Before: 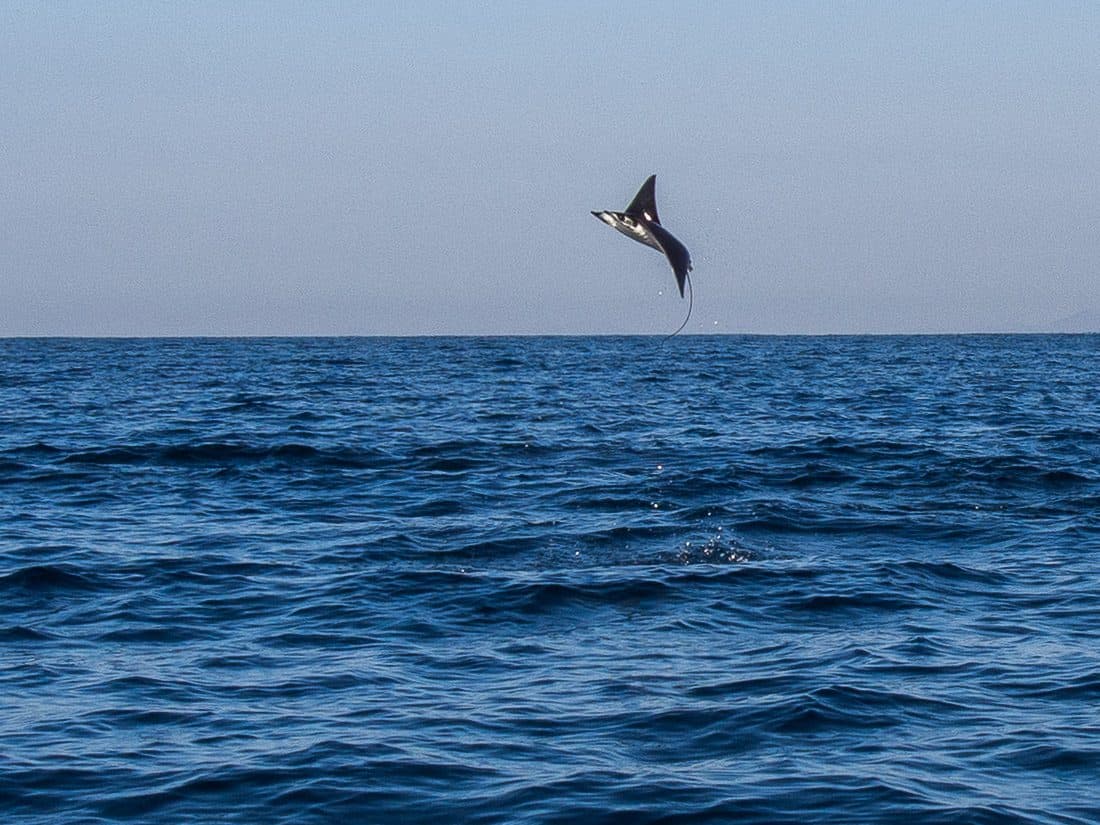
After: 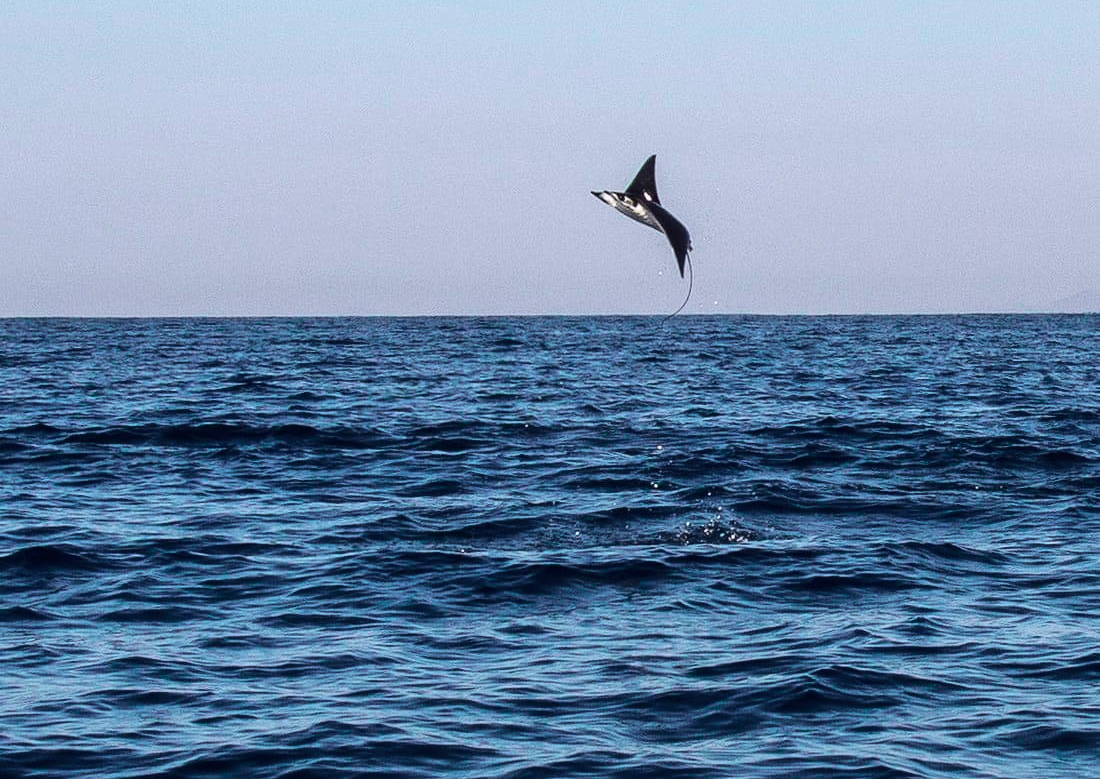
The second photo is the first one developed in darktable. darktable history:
tone curve: curves: ch0 [(0, 0.011) (0.053, 0.026) (0.174, 0.115) (0.398, 0.444) (0.673, 0.775) (0.829, 0.906) (0.991, 0.981)]; ch1 [(0, 0) (0.276, 0.206) (0.409, 0.383) (0.473, 0.458) (0.492, 0.501) (0.512, 0.513) (0.54, 0.543) (0.585, 0.617) (0.659, 0.686) (0.78, 0.8) (1, 1)]; ch2 [(0, 0) (0.438, 0.449) (0.473, 0.469) (0.503, 0.5) (0.523, 0.534) (0.562, 0.594) (0.612, 0.635) (0.695, 0.713) (1, 1)], color space Lab, independent channels, preserve colors none
crop and rotate: top 2.479%, bottom 3.018%
white balance: red 0.982, blue 1.018
